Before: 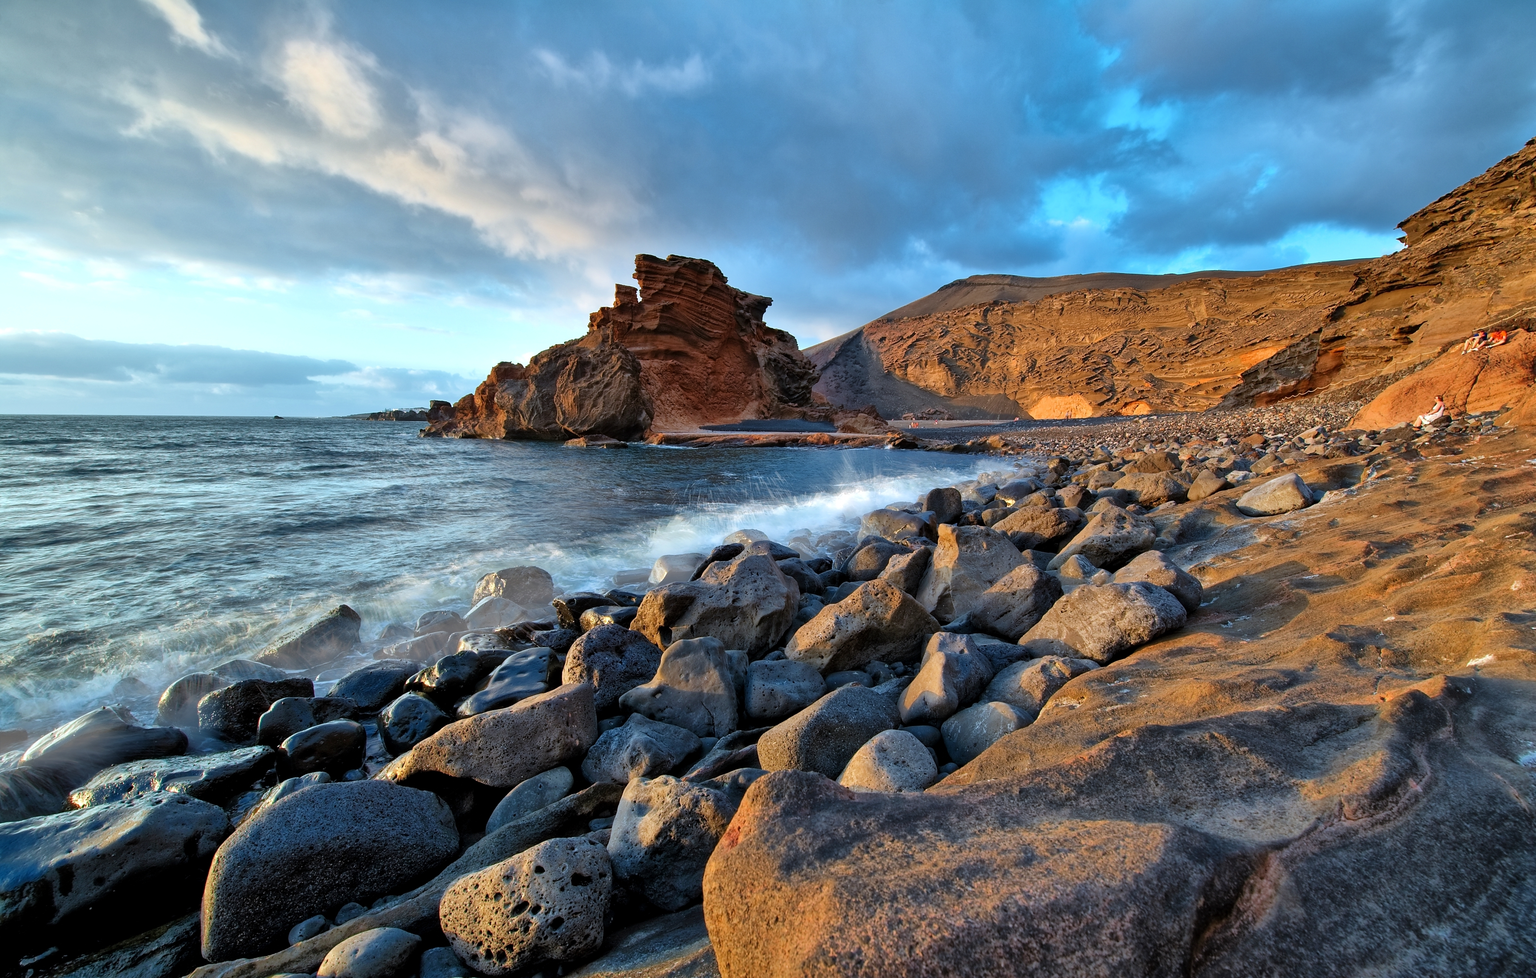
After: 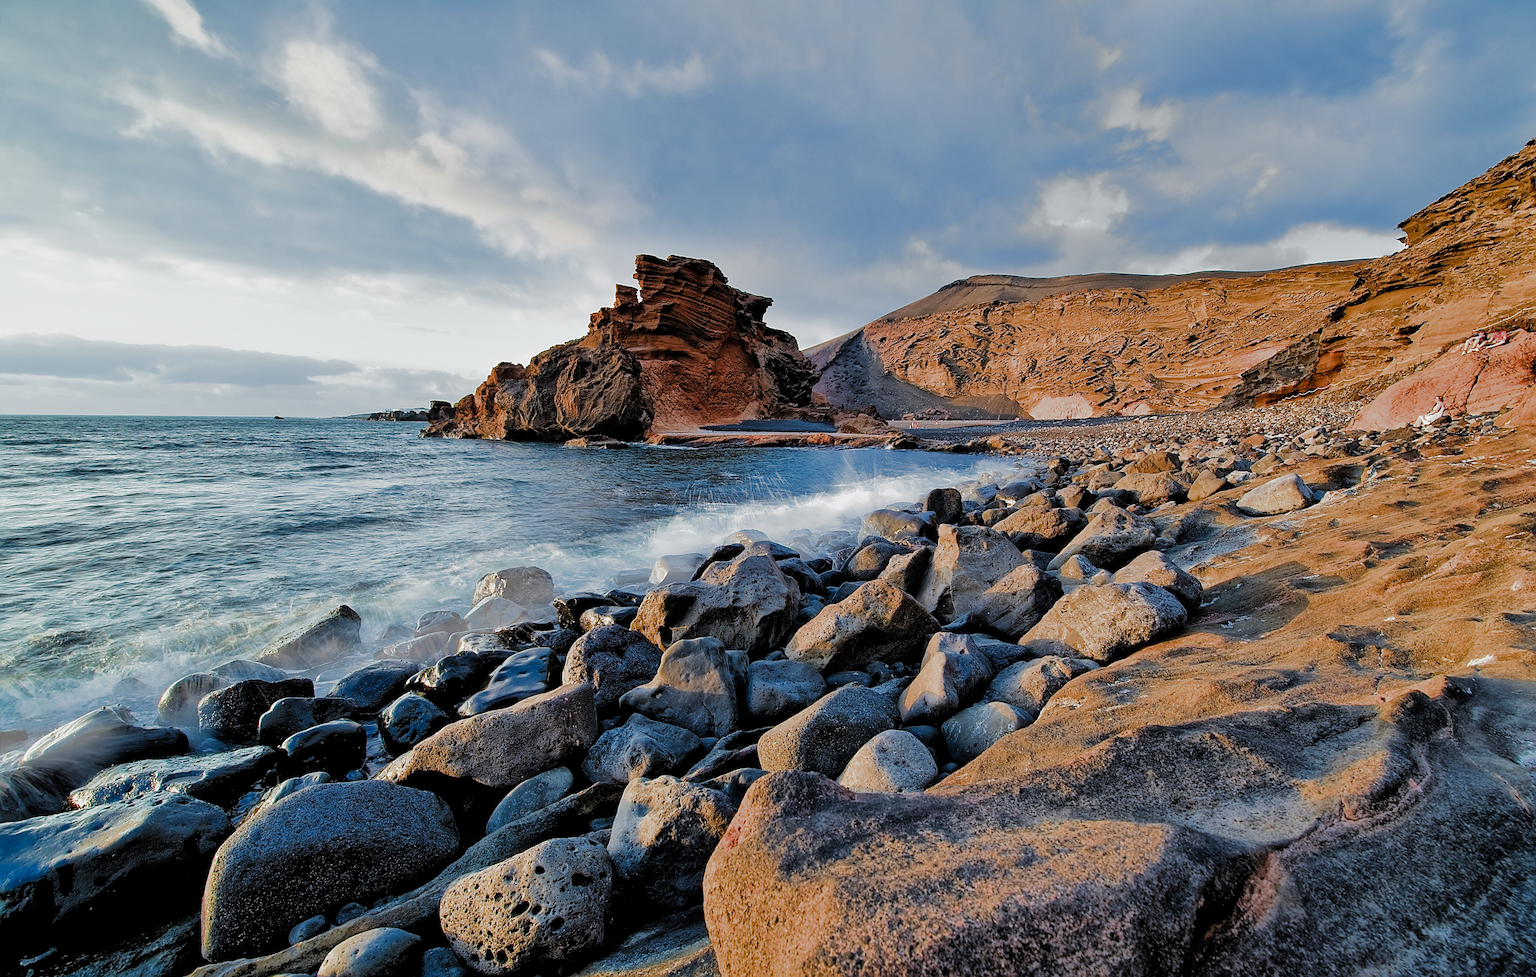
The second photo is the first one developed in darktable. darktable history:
crop: bottom 0.056%
color balance rgb: perceptual saturation grading › global saturation 19.917%, perceptual brilliance grading › mid-tones 10.554%, perceptual brilliance grading › shadows 15.046%
filmic rgb: black relative exposure -4.91 EV, white relative exposure 2.84 EV, hardness 3.7, add noise in highlights 0.001, preserve chrominance max RGB, color science v3 (2019), use custom middle-gray values true, contrast in highlights soft
sharpen: radius 2.561, amount 0.643
